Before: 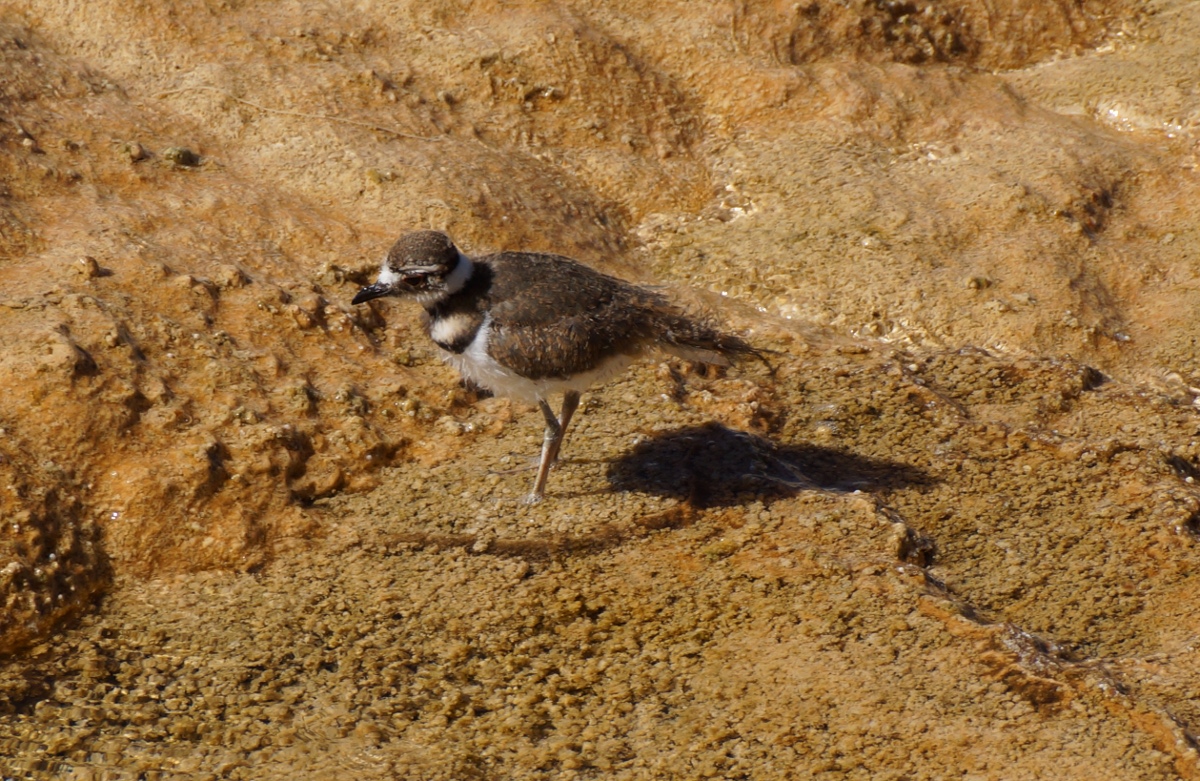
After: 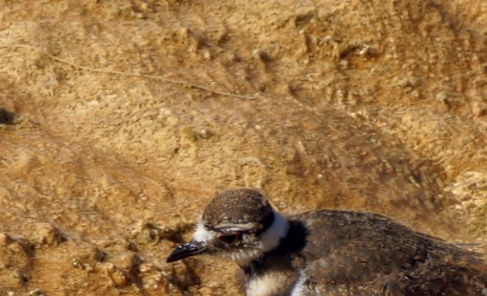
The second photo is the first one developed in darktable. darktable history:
velvia: on, module defaults
color correction: highlights a* 0.207, highlights b* 2.7, shadows a* -0.874, shadows b* -4.78
local contrast: on, module defaults
rgb curve: curves: ch0 [(0, 0) (0.053, 0.068) (0.122, 0.128) (1, 1)]
crop: left 15.452%, top 5.459%, right 43.956%, bottom 56.62%
